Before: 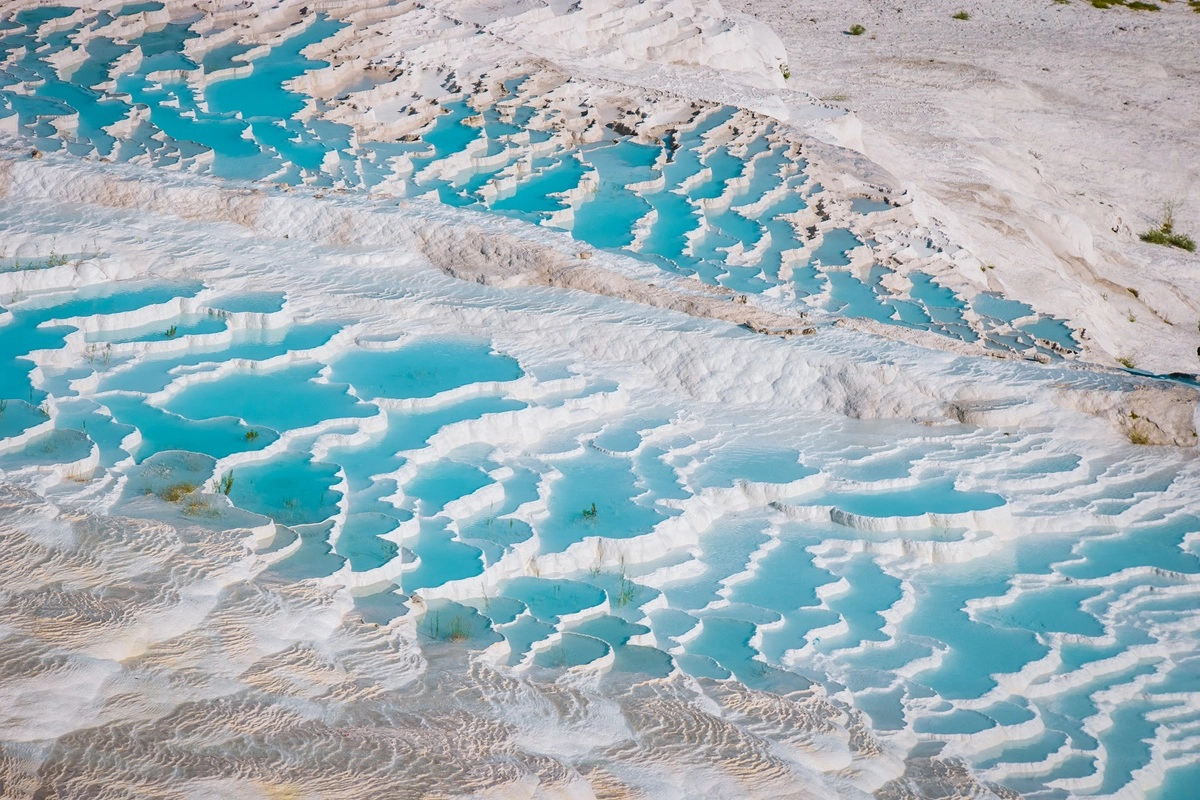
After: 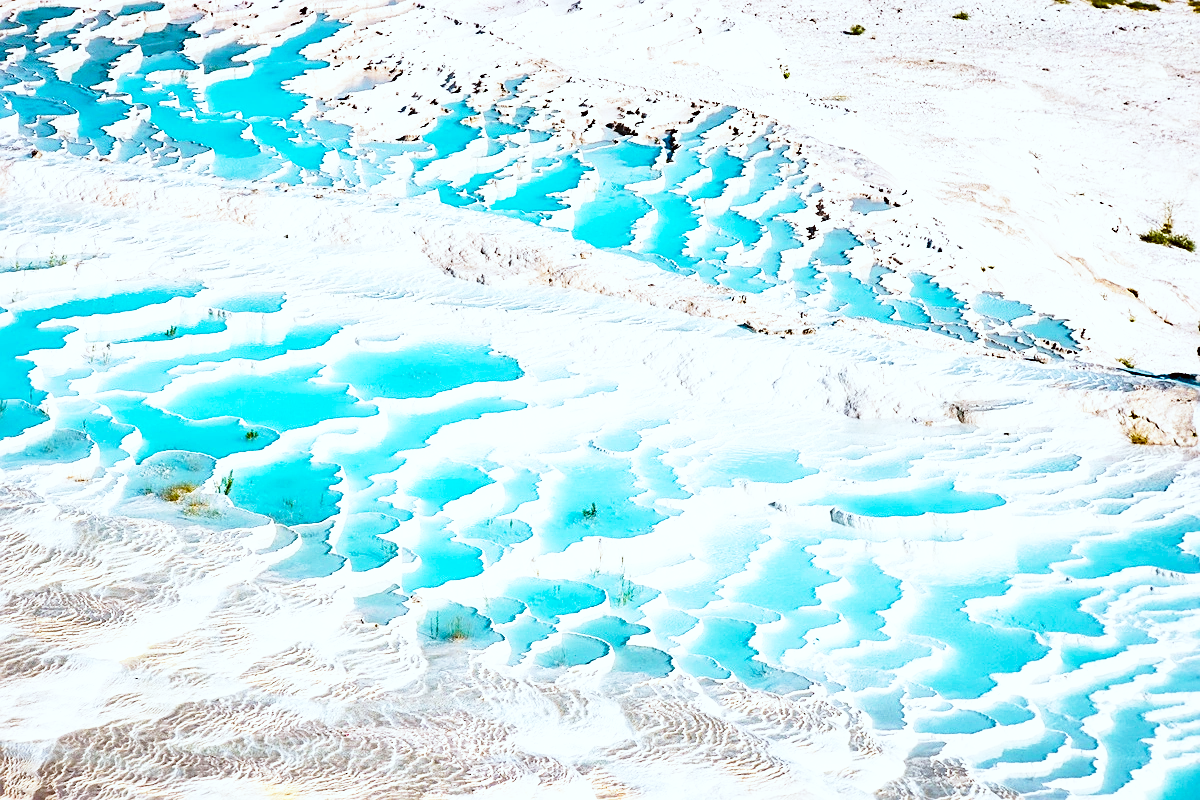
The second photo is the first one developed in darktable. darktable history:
haze removal: compatibility mode true, adaptive false
exposure: exposure 0.373 EV, compensate highlight preservation false
color correction: highlights a* -2.88, highlights b* -2.41, shadows a* 2.54, shadows b* 2.81
contrast equalizer: octaves 7, y [[0.536, 0.565, 0.581, 0.516, 0.52, 0.491], [0.5 ×6], [0.5 ×6], [0 ×6], [0 ×6]]
sharpen: on, module defaults
tone equalizer: on, module defaults
base curve: curves: ch0 [(0, 0) (0.026, 0.03) (0.109, 0.232) (0.351, 0.748) (0.669, 0.968) (1, 1)], preserve colors none
